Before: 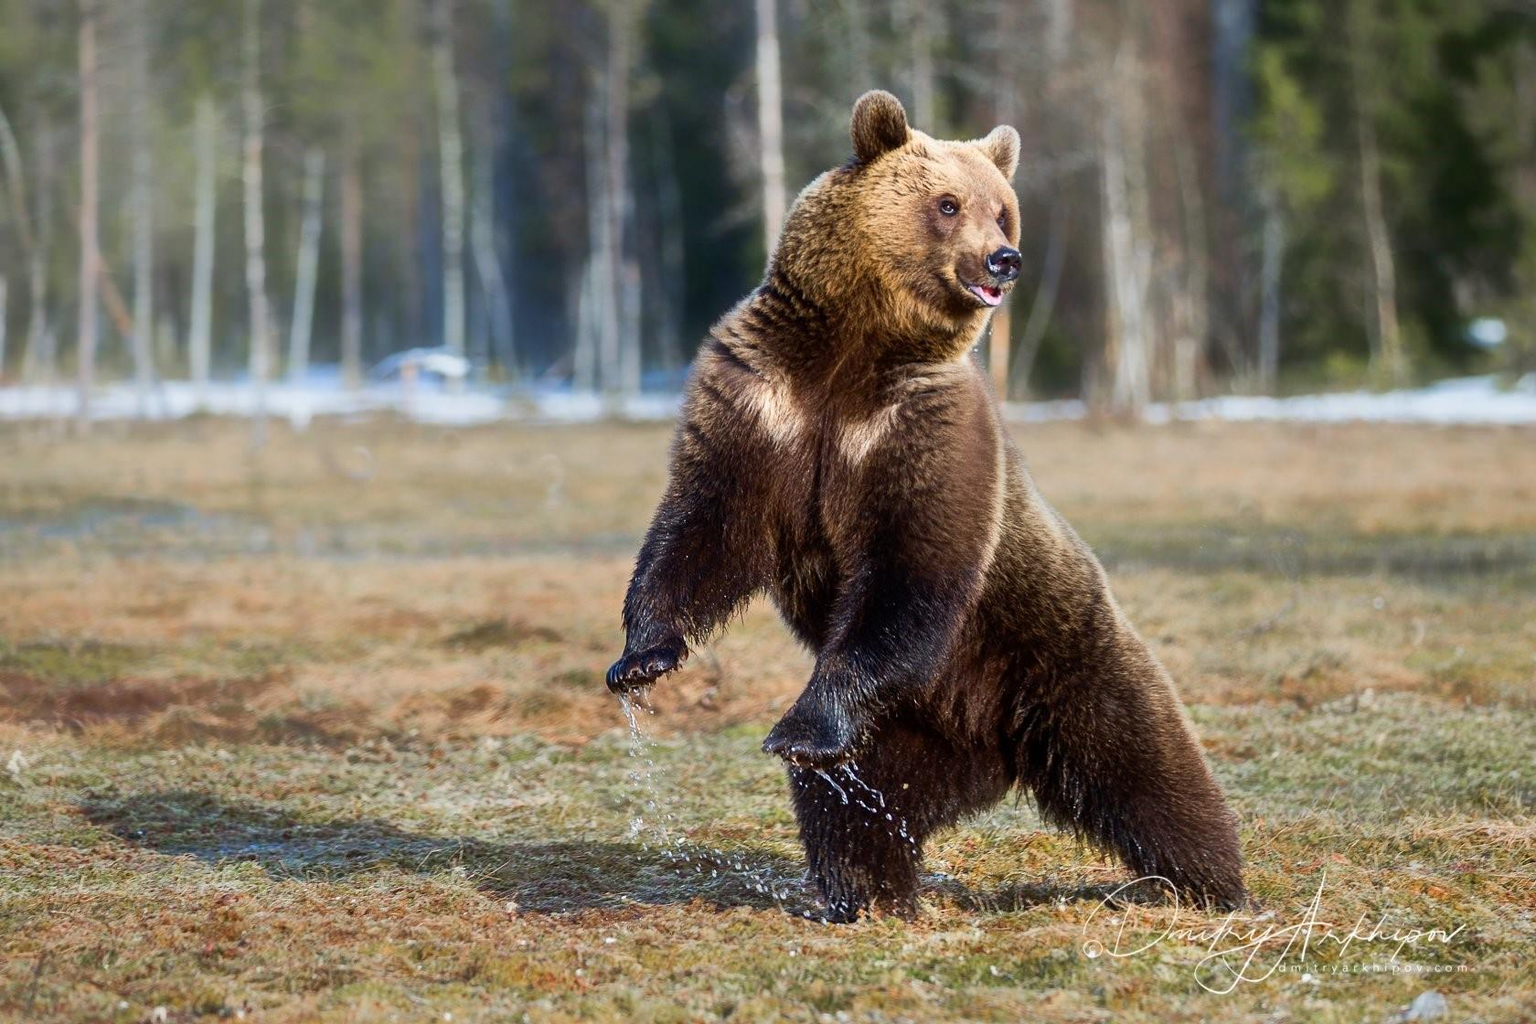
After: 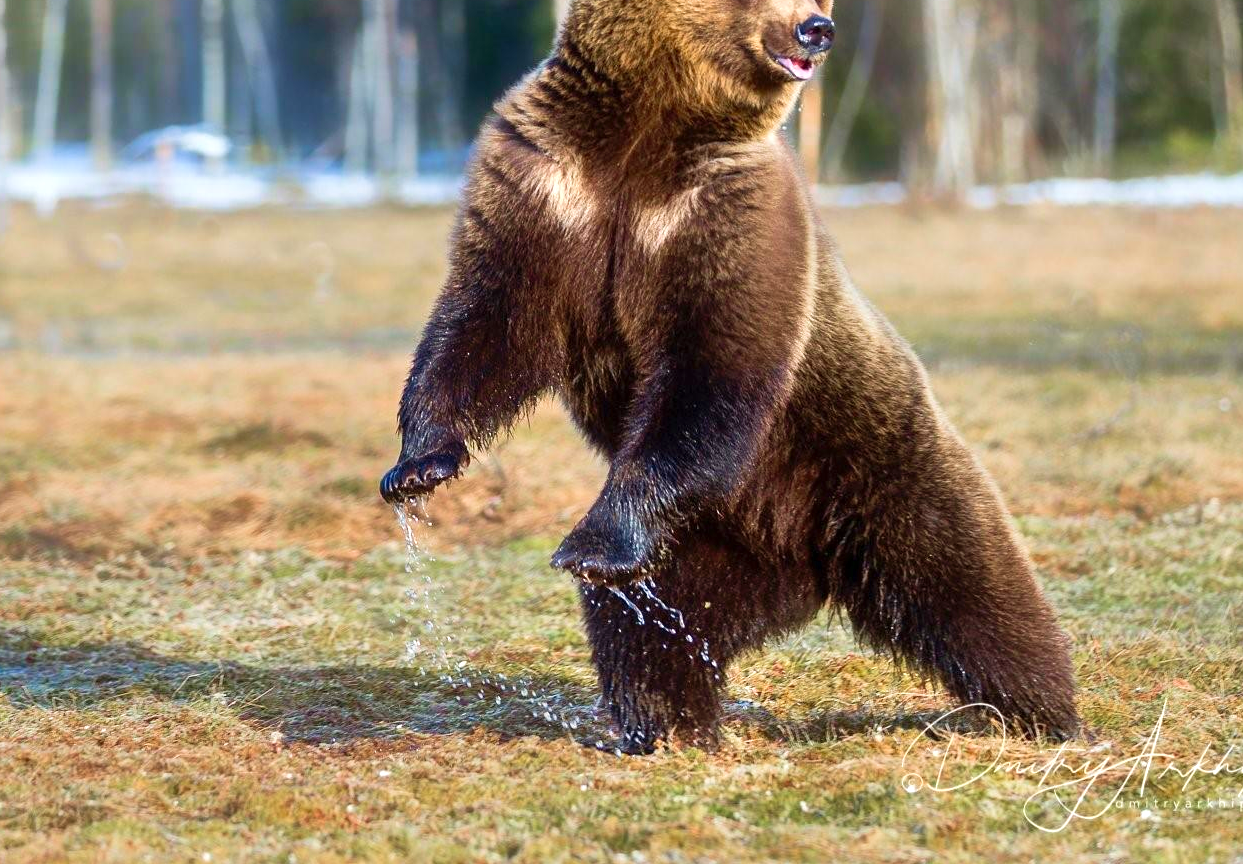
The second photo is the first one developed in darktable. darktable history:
crop: left 16.871%, top 22.857%, right 9.116%
levels: levels [0, 0.435, 0.917]
velvia: on, module defaults
